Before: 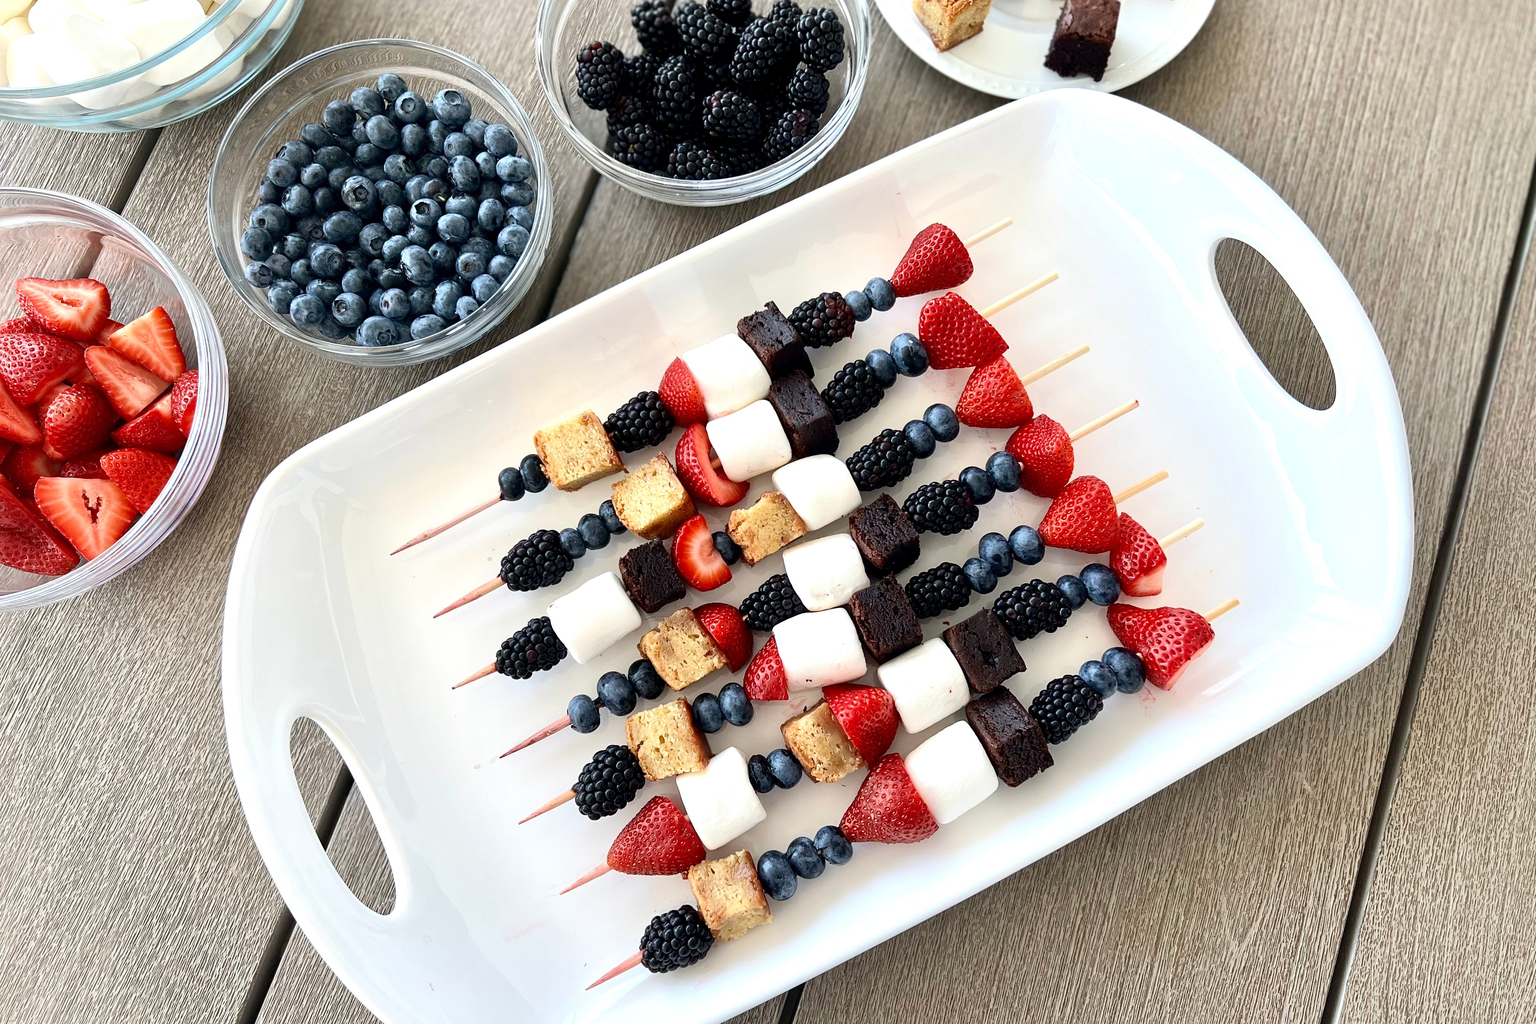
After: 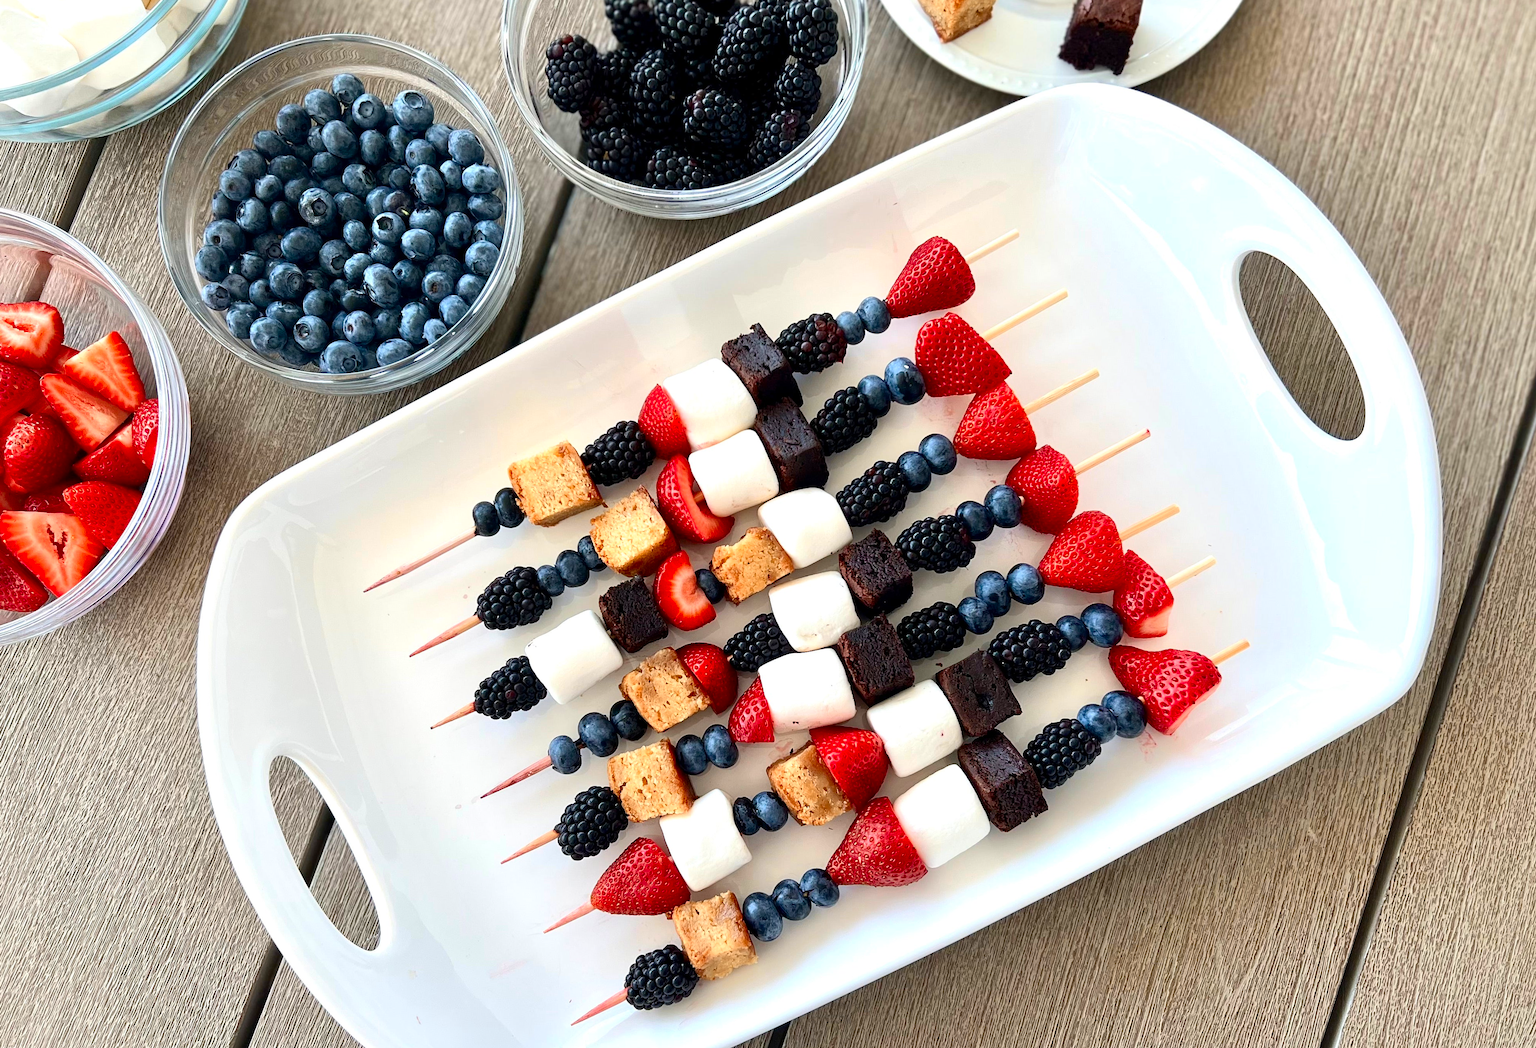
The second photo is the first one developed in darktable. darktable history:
contrast brightness saturation: brightness -0.02, saturation 0.35
color zones: curves: ch2 [(0, 0.5) (0.143, 0.5) (0.286, 0.416) (0.429, 0.5) (0.571, 0.5) (0.714, 0.5) (0.857, 0.5) (1, 0.5)]
rotate and perspective: rotation 0.074°, lens shift (vertical) 0.096, lens shift (horizontal) -0.041, crop left 0.043, crop right 0.952, crop top 0.024, crop bottom 0.979
